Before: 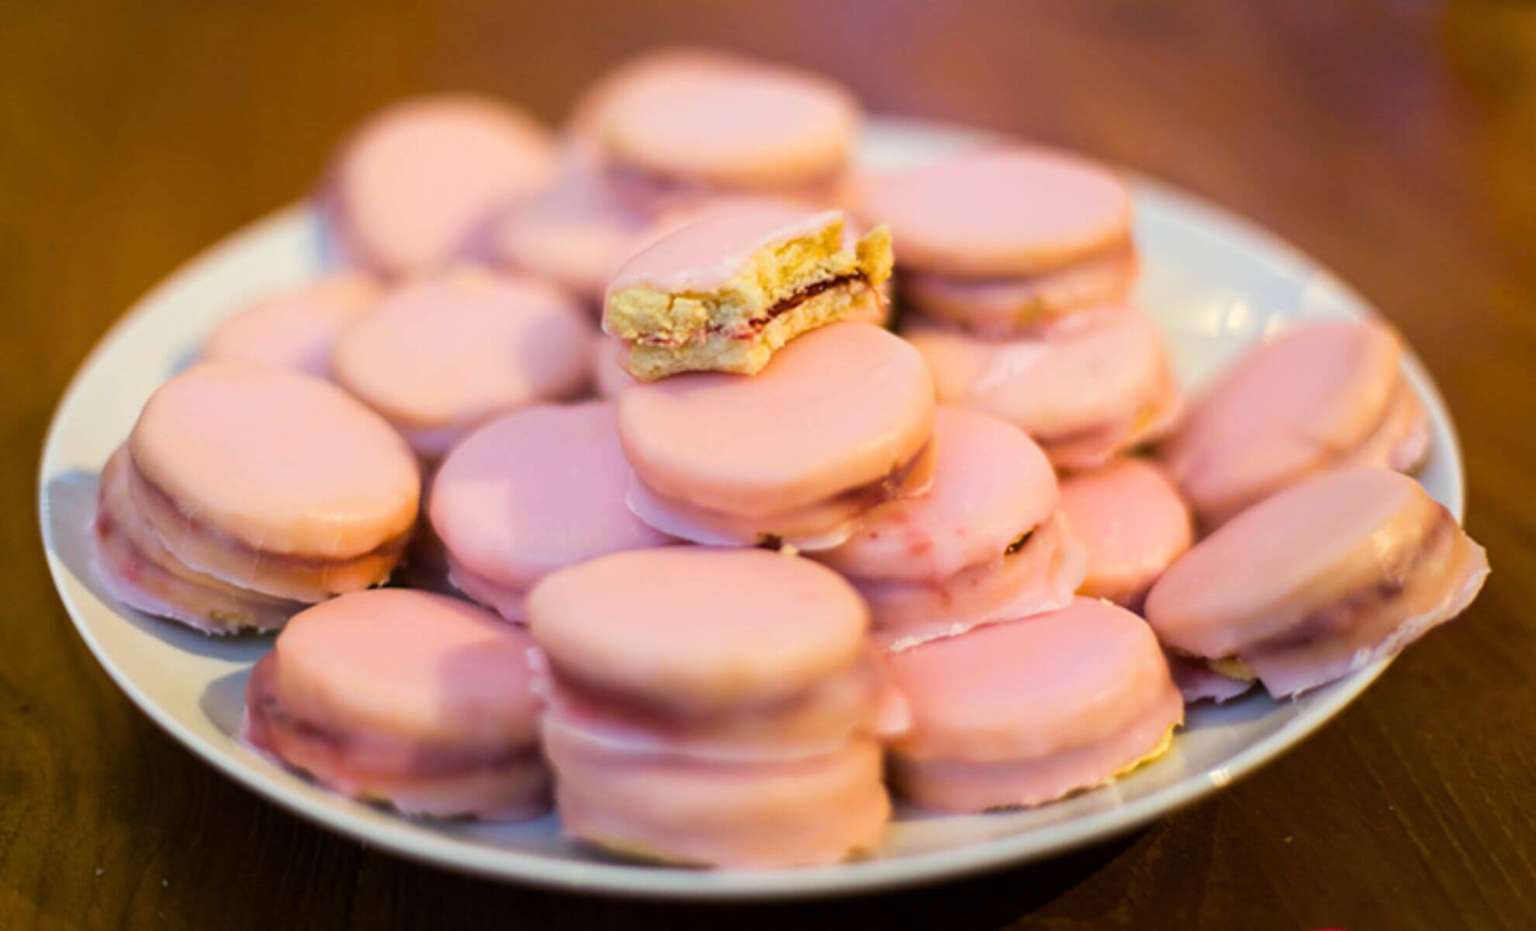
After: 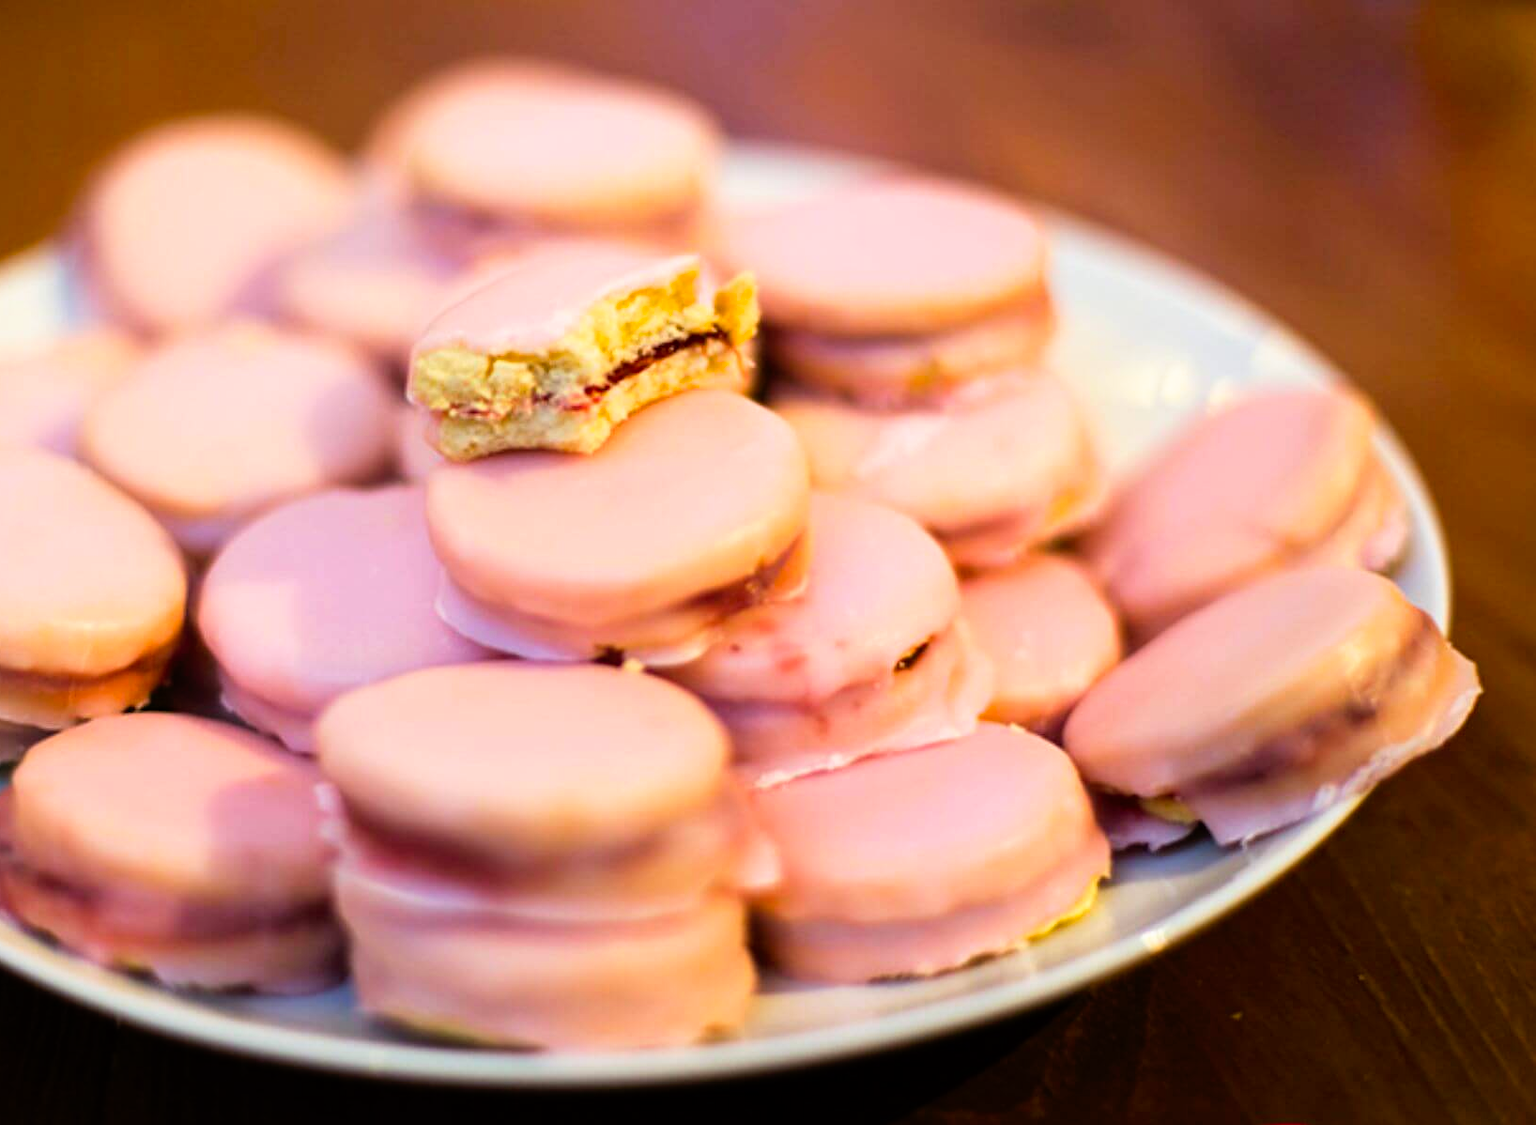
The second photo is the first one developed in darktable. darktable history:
filmic rgb: black relative exposure -9.53 EV, white relative exposure 3.03 EV, threshold 2.94 EV, hardness 6.18, contrast in shadows safe, enable highlight reconstruction true
tone curve: curves: ch0 [(0, 0) (0.003, 0.001) (0.011, 0.005) (0.025, 0.01) (0.044, 0.019) (0.069, 0.029) (0.1, 0.042) (0.136, 0.078) (0.177, 0.129) (0.224, 0.182) (0.277, 0.246) (0.335, 0.318) (0.399, 0.396) (0.468, 0.481) (0.543, 0.573) (0.623, 0.672) (0.709, 0.777) (0.801, 0.881) (0.898, 0.975) (1, 1)], preserve colors none
crop: left 17.342%, bottom 0.05%
